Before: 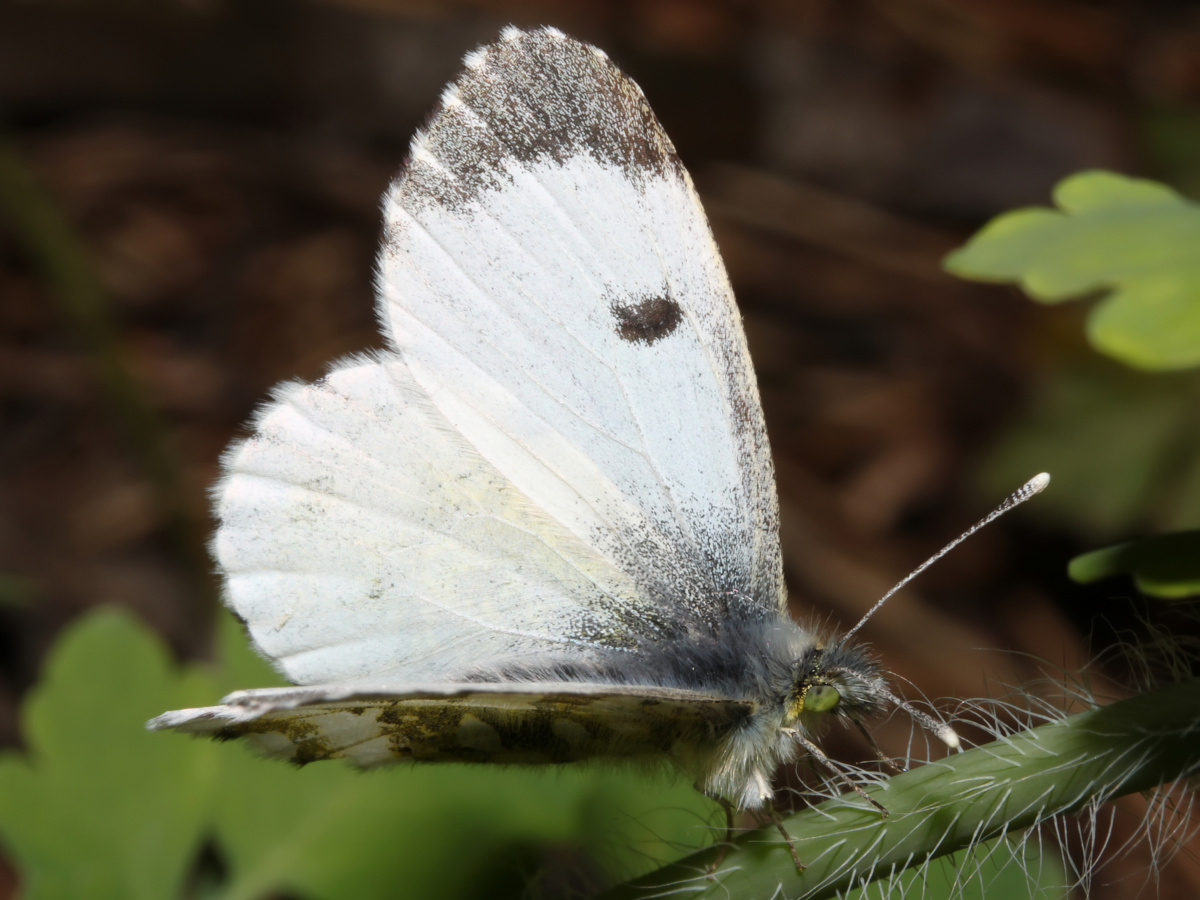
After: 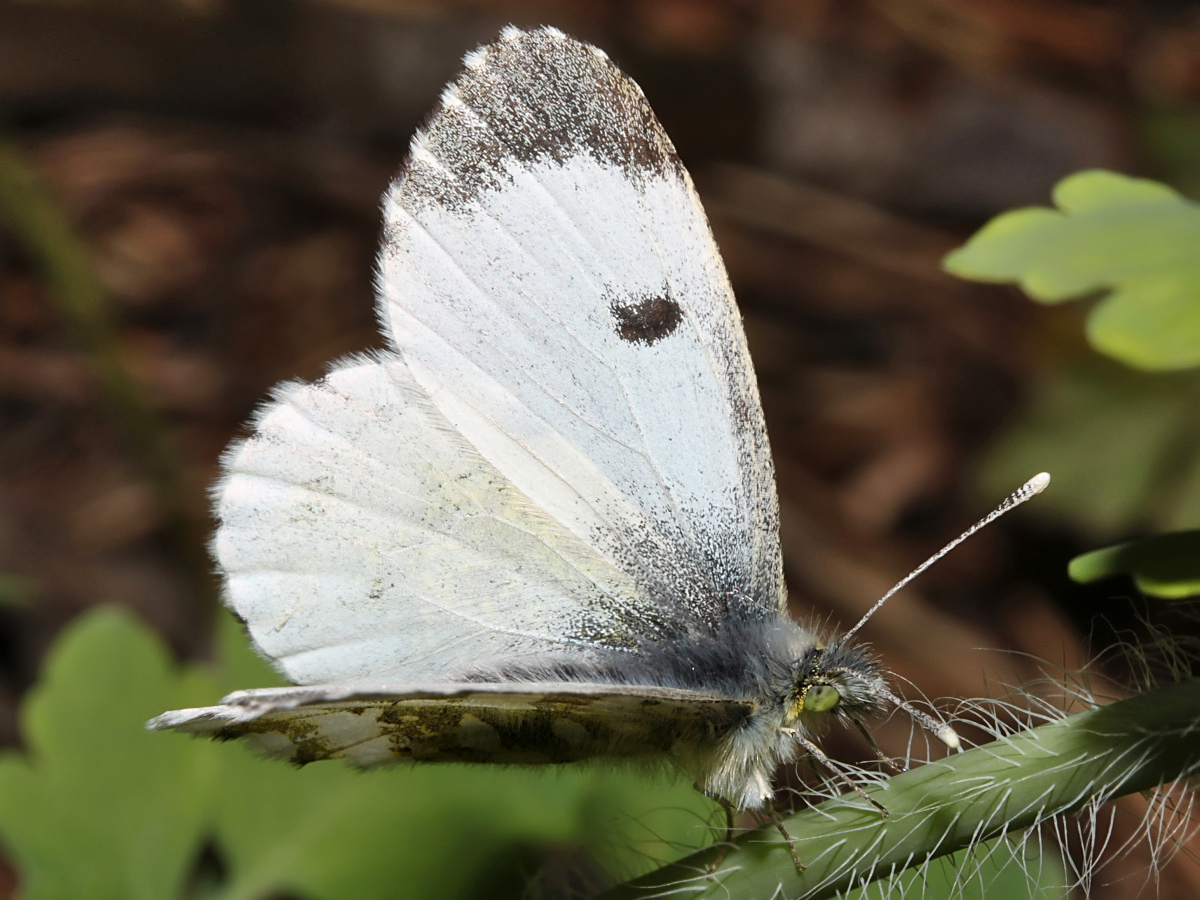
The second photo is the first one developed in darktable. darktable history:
sharpen: on, module defaults
shadows and highlights: shadows 53, soften with gaussian
